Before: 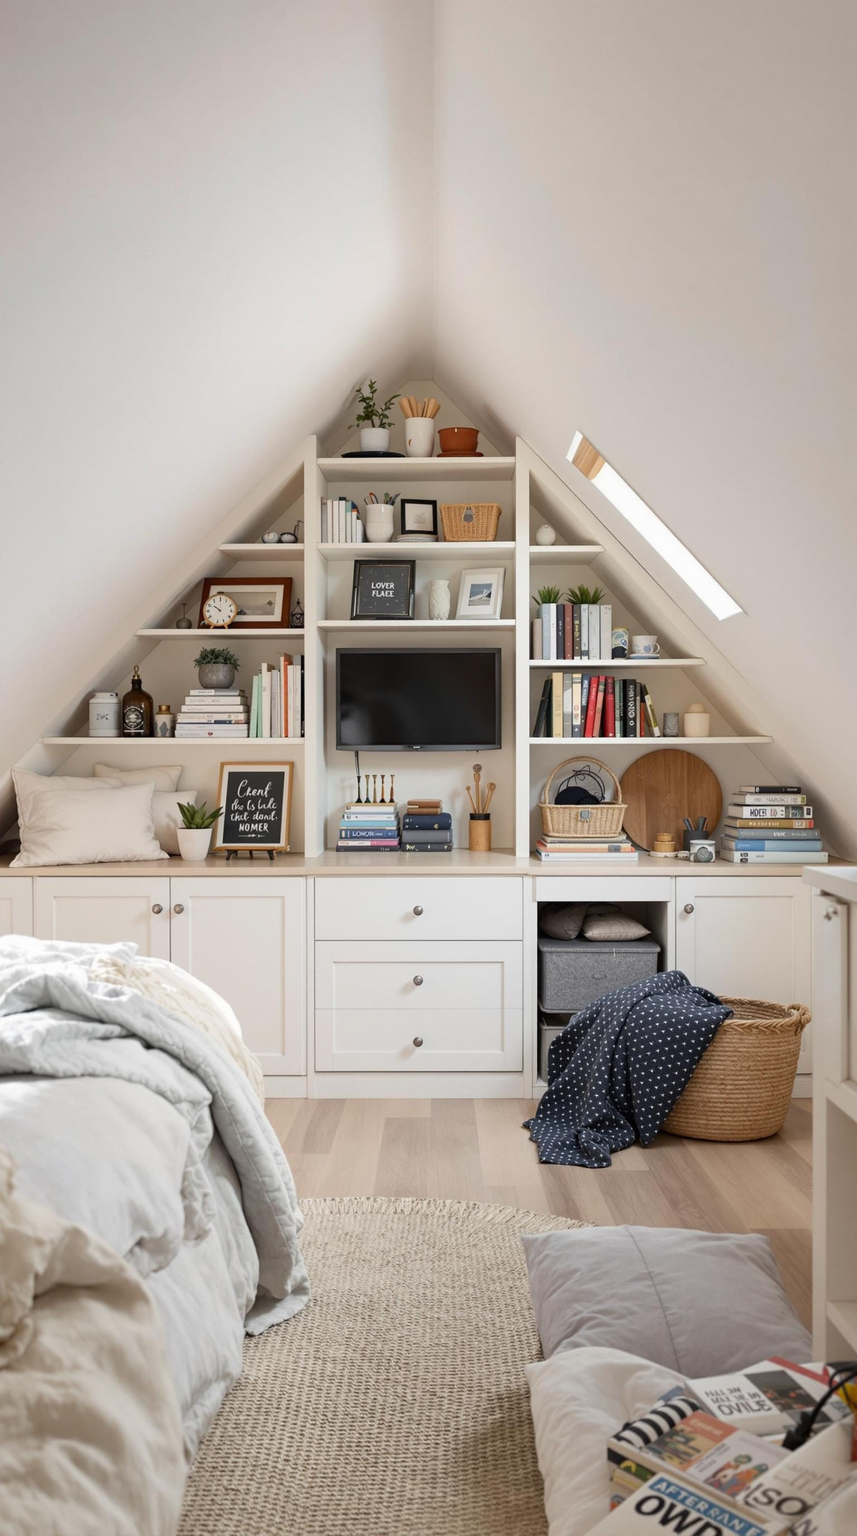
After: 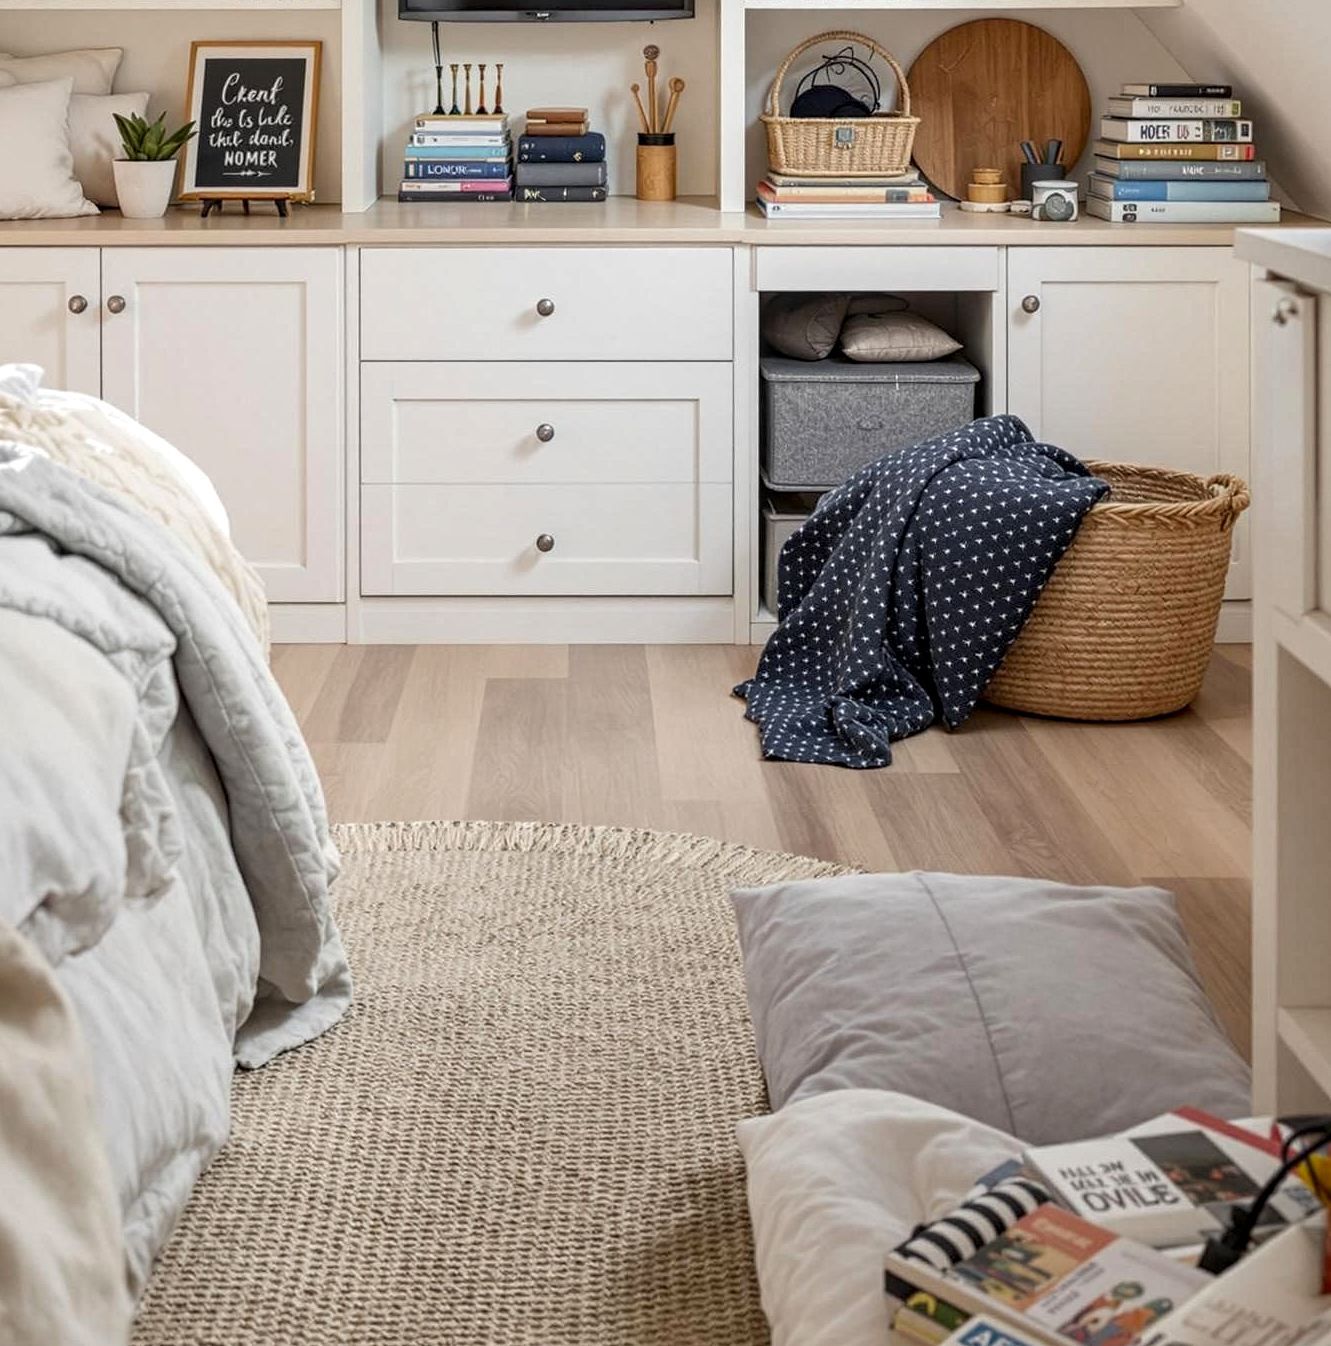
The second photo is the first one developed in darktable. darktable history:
contrast equalizer: y [[0.5, 0.5, 0.5, 0.512, 0.552, 0.62], [0.5 ×6], [0.5 ×4, 0.504, 0.553], [0 ×6], [0 ×6]]
crop and rotate: left 13.306%, top 48.129%, bottom 2.928%
color correction: saturation 1.11
local contrast: detail 130%
